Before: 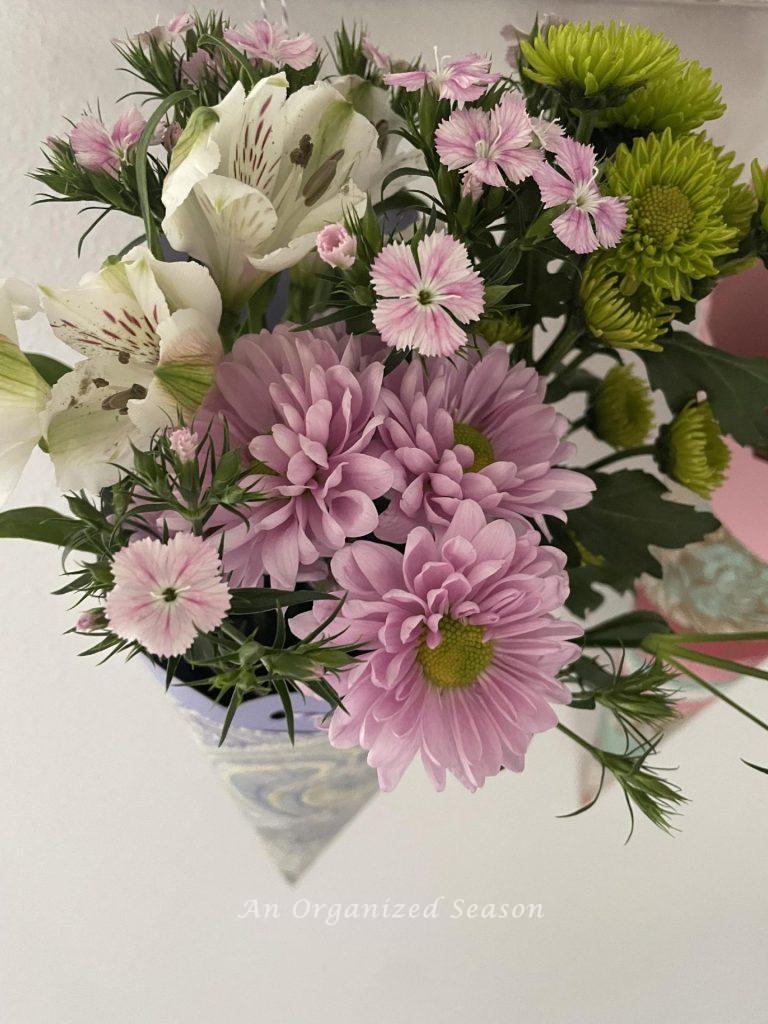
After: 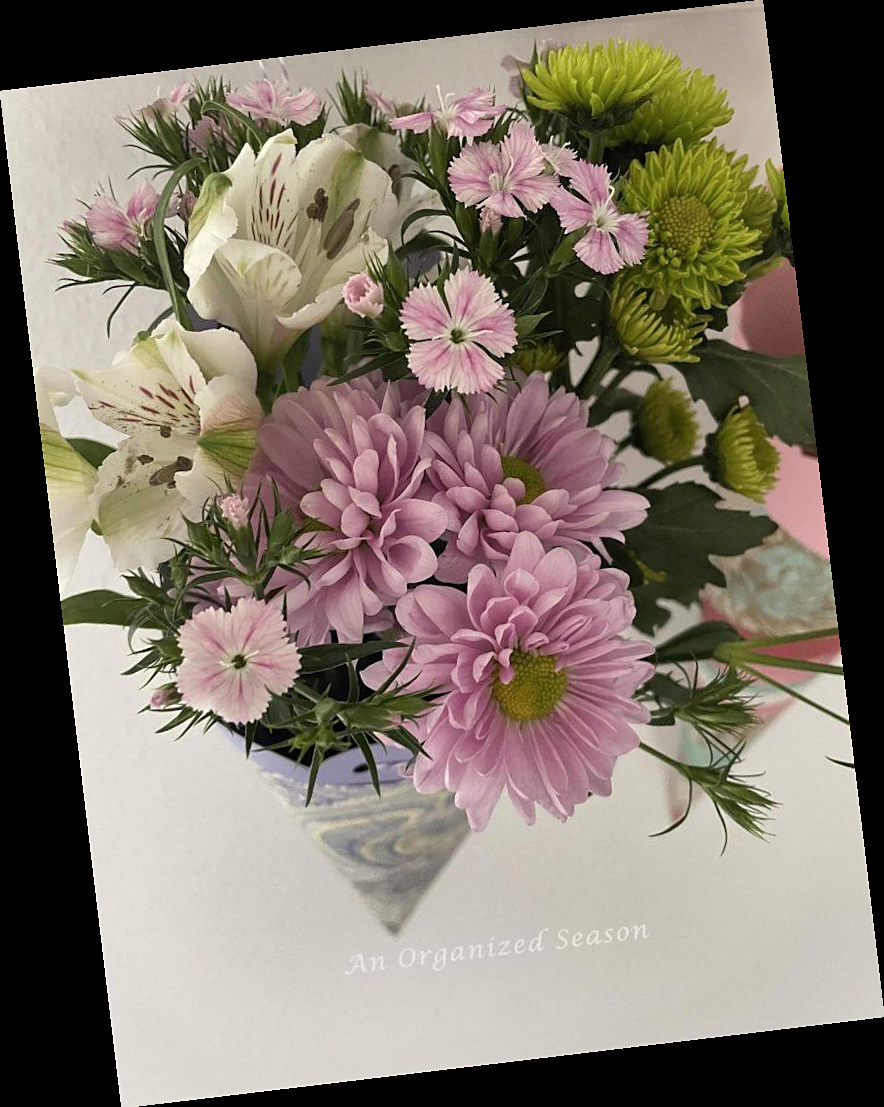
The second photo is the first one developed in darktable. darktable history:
exposure: compensate highlight preservation false
shadows and highlights: radius 108.52, shadows 40.68, highlights -72.88, low approximation 0.01, soften with gaussian
rotate and perspective: rotation -6.83°, automatic cropping off
white balance: emerald 1
sharpen: radius 1.458, amount 0.398, threshold 1.271
